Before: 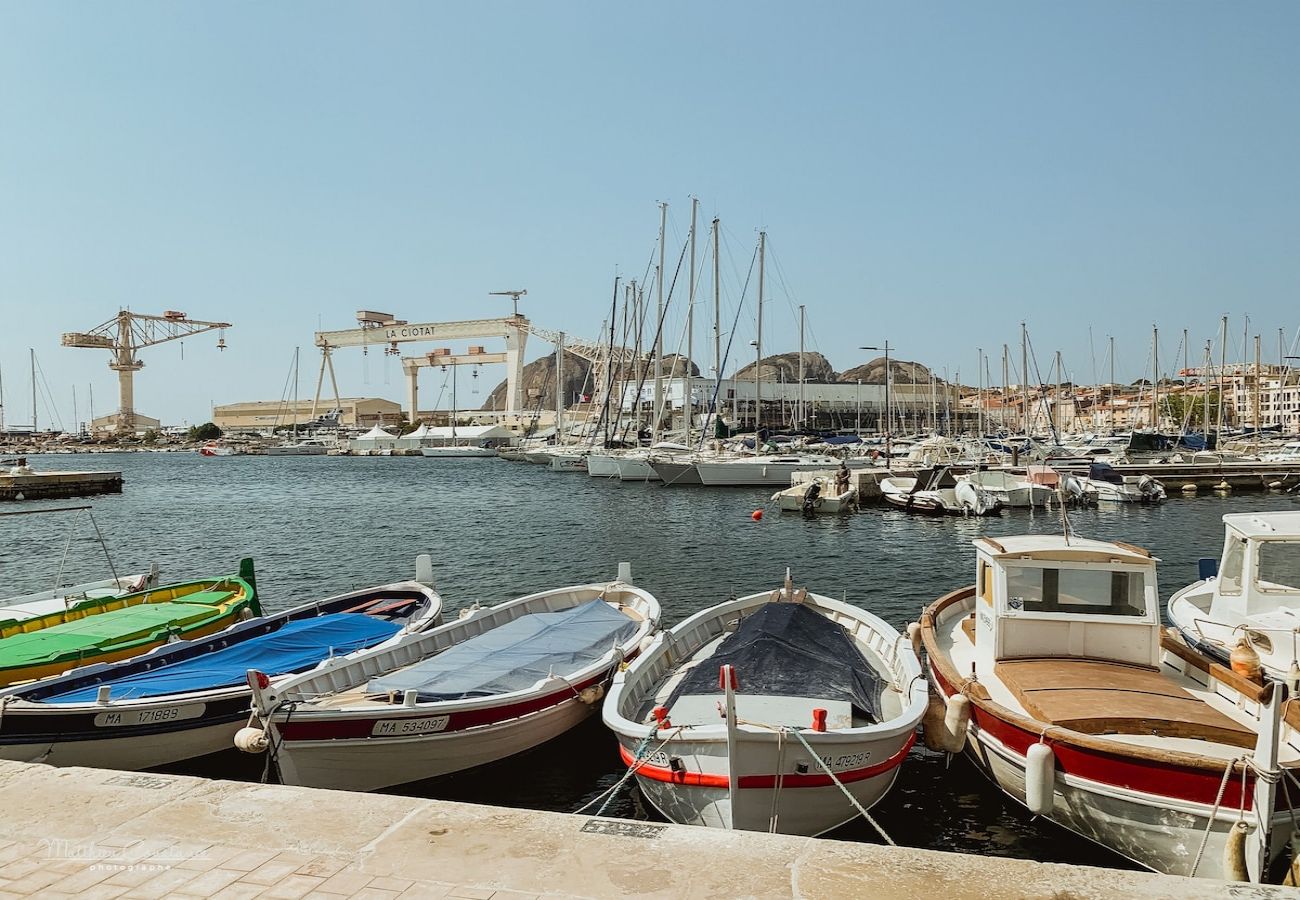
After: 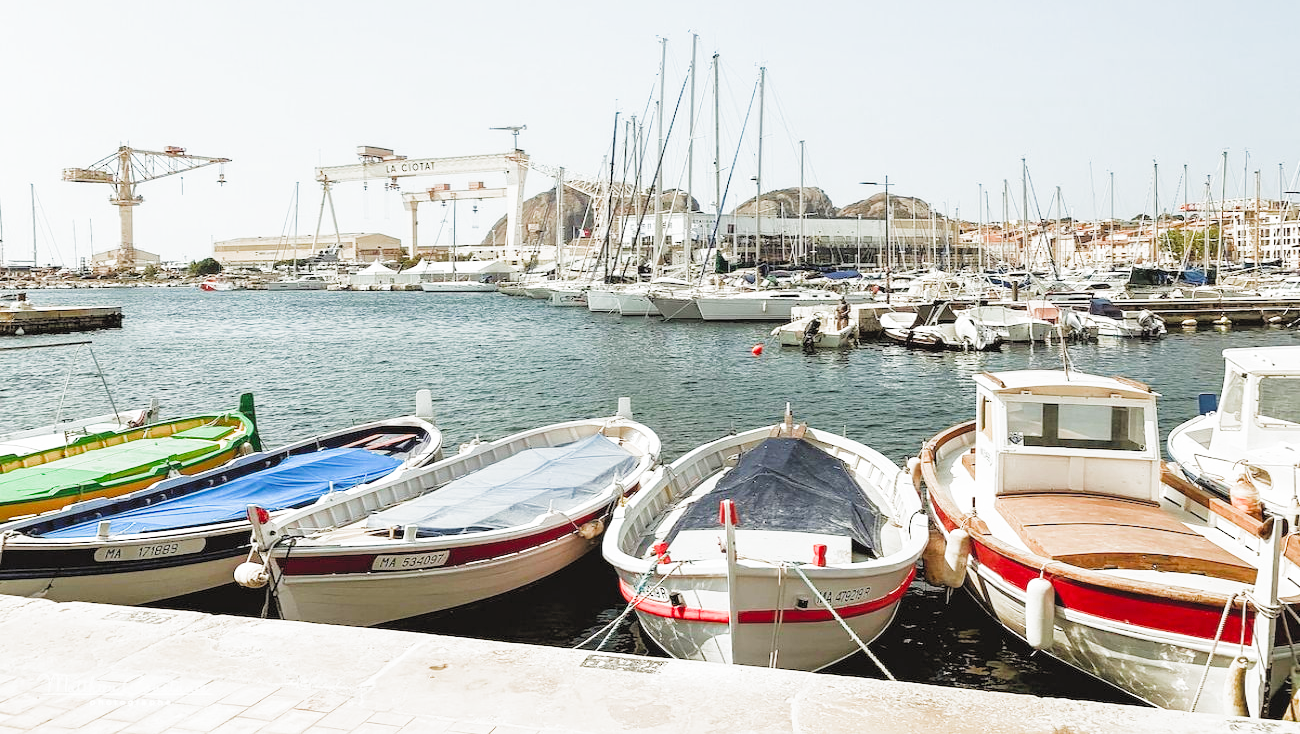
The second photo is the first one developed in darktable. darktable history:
exposure: exposure 0.946 EV, compensate highlight preservation false
crop and rotate: top 18.344%
contrast brightness saturation: contrast 0.07, brightness 0.176, saturation 0.407
filmic rgb: black relative exposure -8.01 EV, white relative exposure 4 EV, hardness 4.15, contrast 0.987, preserve chrominance RGB euclidean norm (legacy), color science v4 (2020)
